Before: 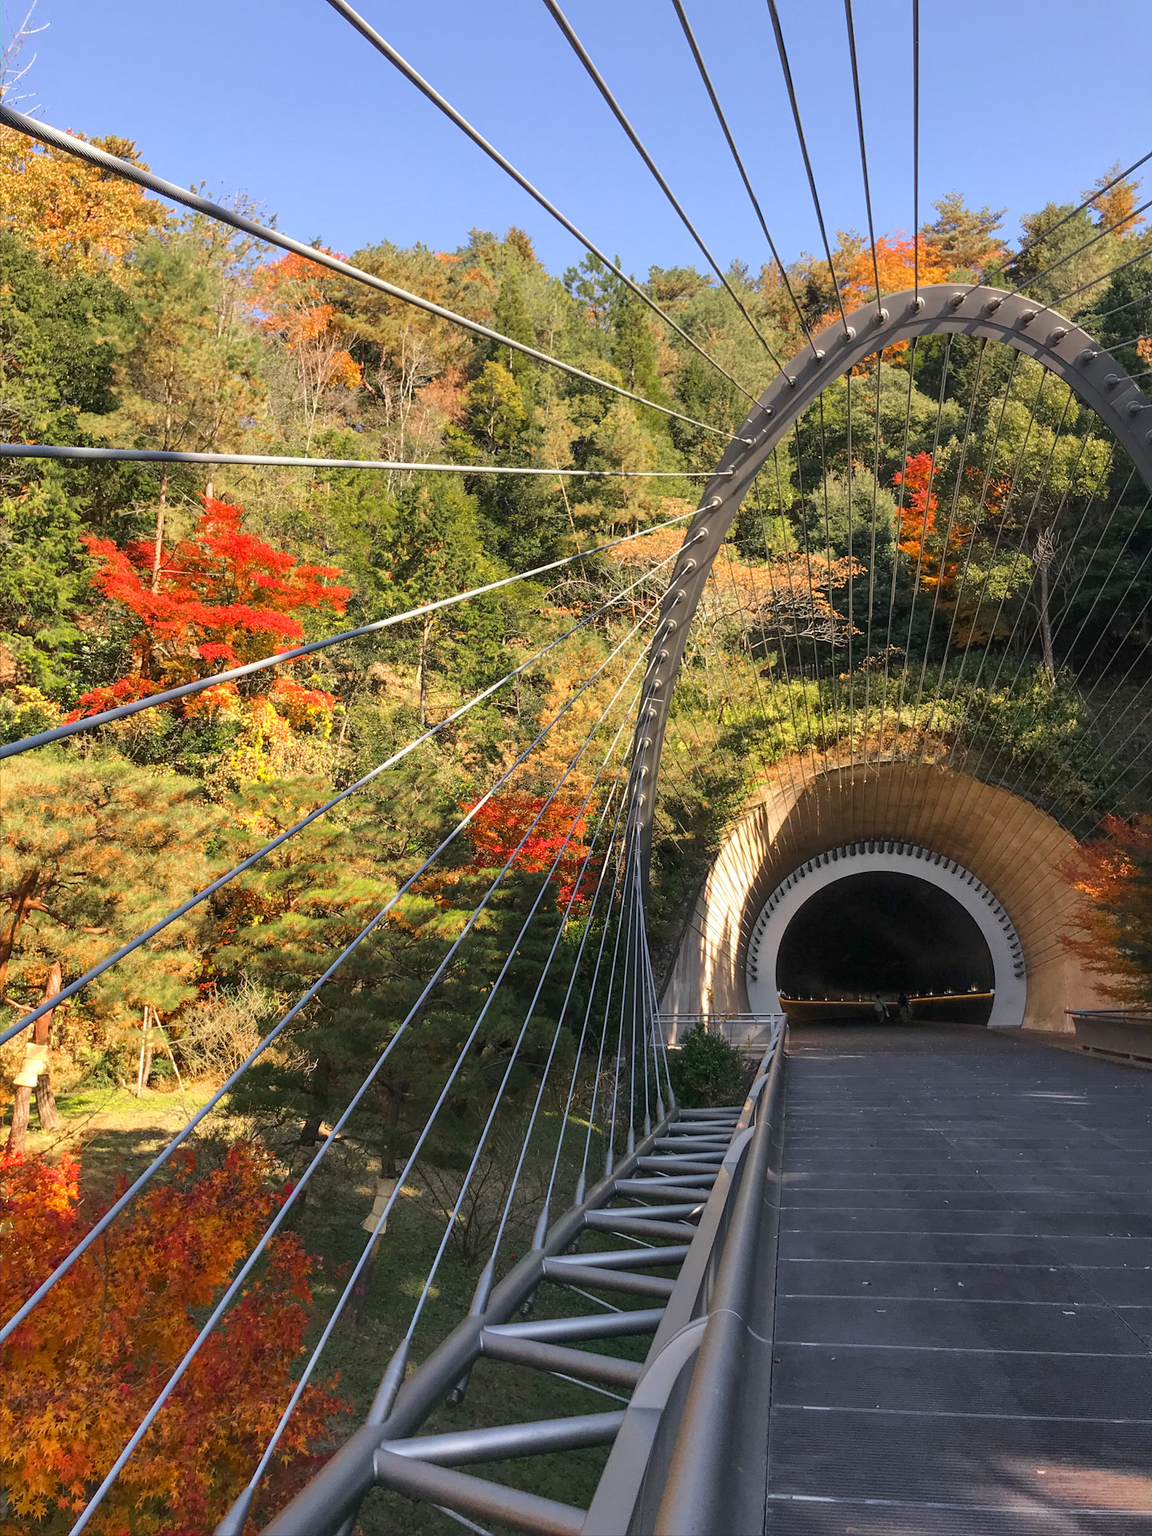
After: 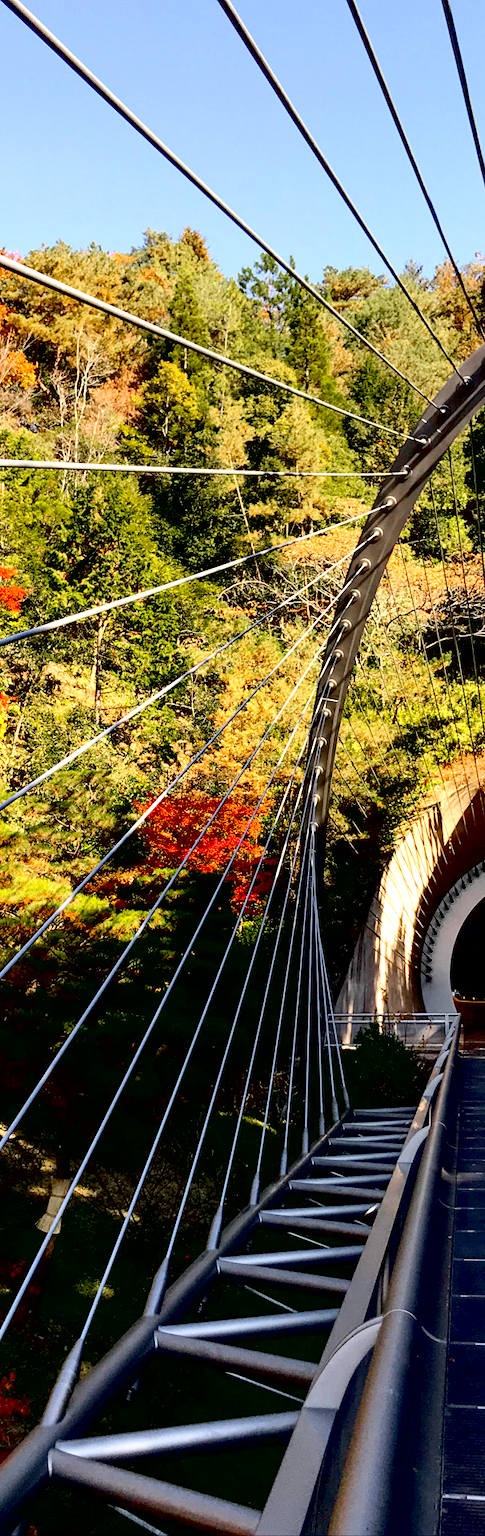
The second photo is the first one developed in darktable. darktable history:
exposure: black level correction 0.058, compensate highlight preservation false
crop: left 28.315%, right 29.508%
tone equalizer: -8 EV -0.443 EV, -7 EV -0.42 EV, -6 EV -0.369 EV, -5 EV -0.232 EV, -3 EV 0.196 EV, -2 EV 0.315 EV, -1 EV 0.397 EV, +0 EV 0.411 EV
contrast brightness saturation: contrast 0.216
